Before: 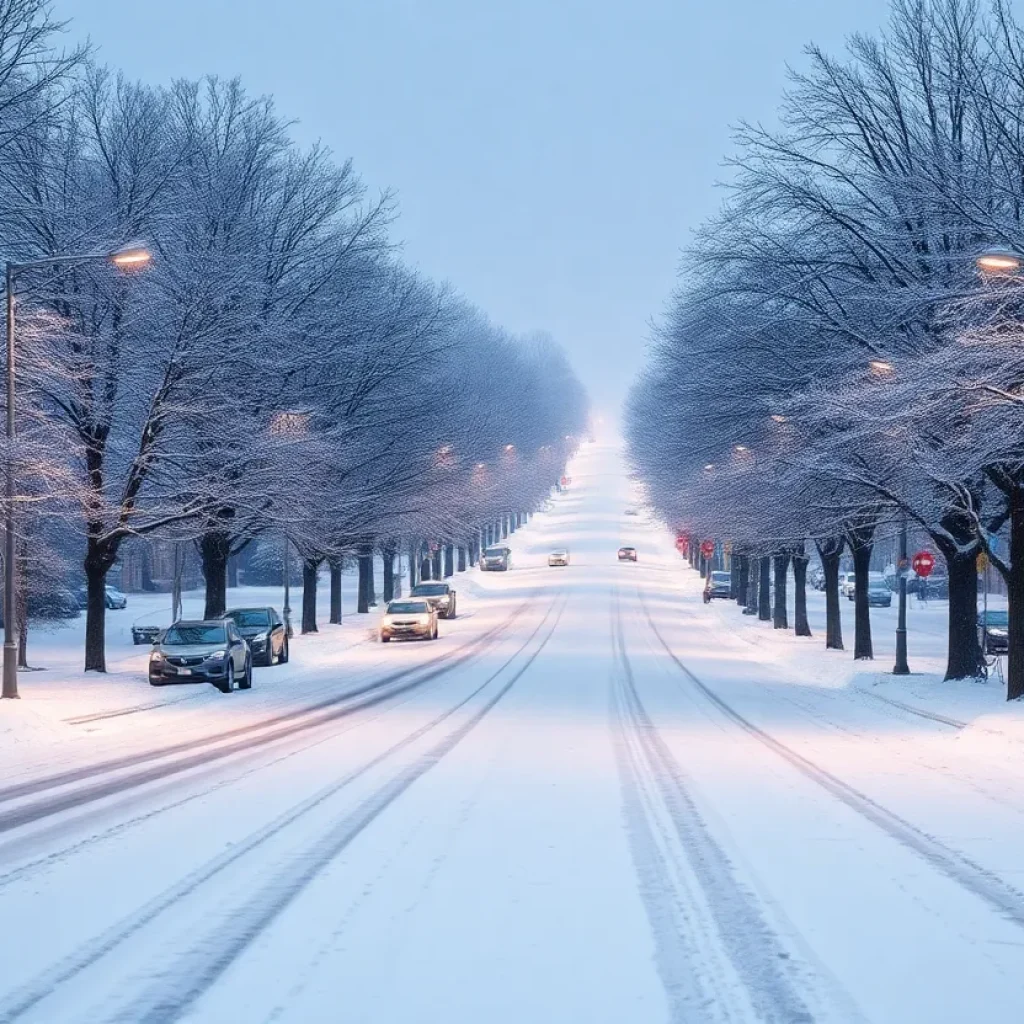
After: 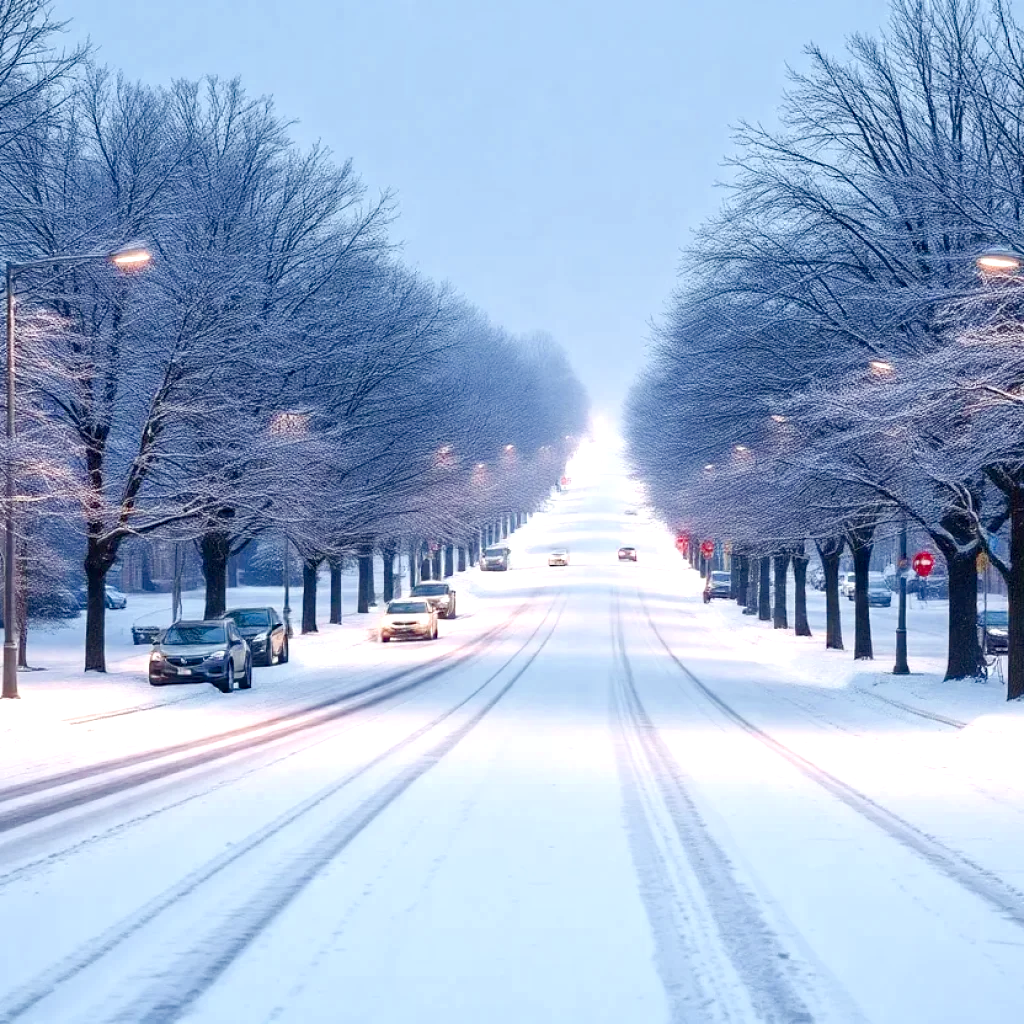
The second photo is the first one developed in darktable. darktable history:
exposure: black level correction 0.001, exposure 0.498 EV, compensate highlight preservation false
color balance rgb: shadows lift › chroma 1.017%, shadows lift › hue 28.37°, perceptual saturation grading › global saturation 0.239%, perceptual saturation grading › highlights -31.93%, perceptual saturation grading › mid-tones 5.439%, perceptual saturation grading › shadows 18.938%
color zones: curves: ch0 [(0, 0.473) (0.001, 0.473) (0.226, 0.548) (0.4, 0.589) (0.525, 0.54) (0.728, 0.403) (0.999, 0.473) (1, 0.473)]; ch1 [(0, 0.619) (0.001, 0.619) (0.234, 0.388) (0.4, 0.372) (0.528, 0.422) (0.732, 0.53) (0.999, 0.619) (1, 0.619)]; ch2 [(0, 0.547) (0.001, 0.547) (0.226, 0.45) (0.4, 0.525) (0.525, 0.585) (0.8, 0.511) (0.999, 0.547) (1, 0.547)]
contrast brightness saturation: contrast 0.096, brightness 0.022, saturation 0.018
haze removal: compatibility mode true, adaptive false
